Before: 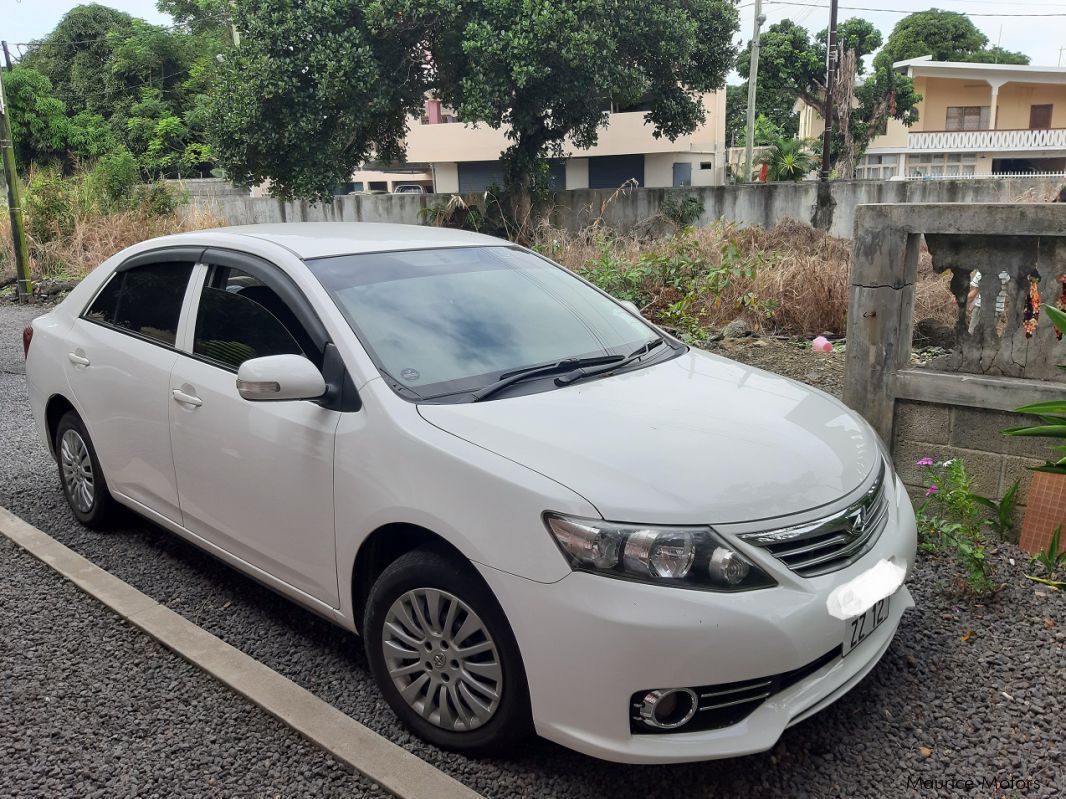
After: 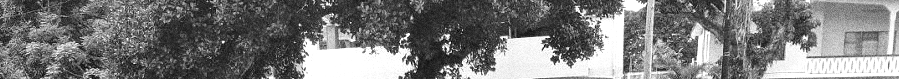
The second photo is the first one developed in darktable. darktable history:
crop and rotate: left 9.644%, top 9.491%, right 6.021%, bottom 80.509%
exposure: exposure 0.7 EV, compensate highlight preservation false
monochrome: a -4.13, b 5.16, size 1
grain: coarseness 14.49 ISO, strength 48.04%, mid-tones bias 35%
